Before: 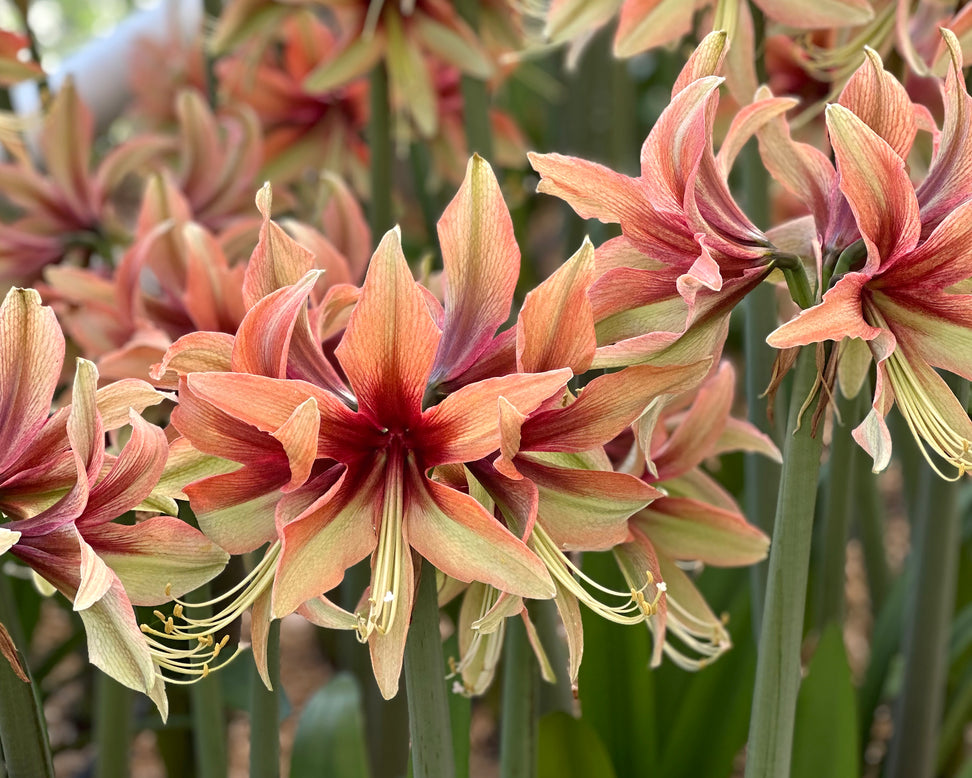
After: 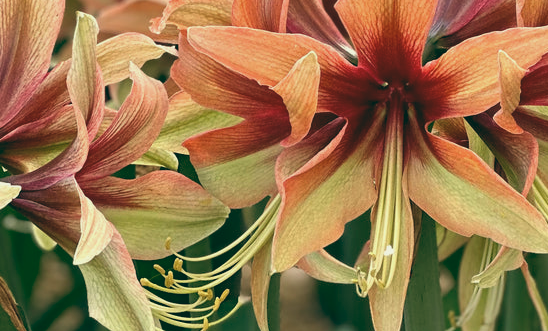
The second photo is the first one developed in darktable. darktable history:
crop: top 44.483%, right 43.593%, bottom 12.892%
color balance: lift [1.005, 0.99, 1.007, 1.01], gamma [1, 1.034, 1.032, 0.966], gain [0.873, 1.055, 1.067, 0.933]
shadows and highlights: radius 334.93, shadows 63.48, highlights 6.06, compress 87.7%, highlights color adjustment 39.73%, soften with gaussian
